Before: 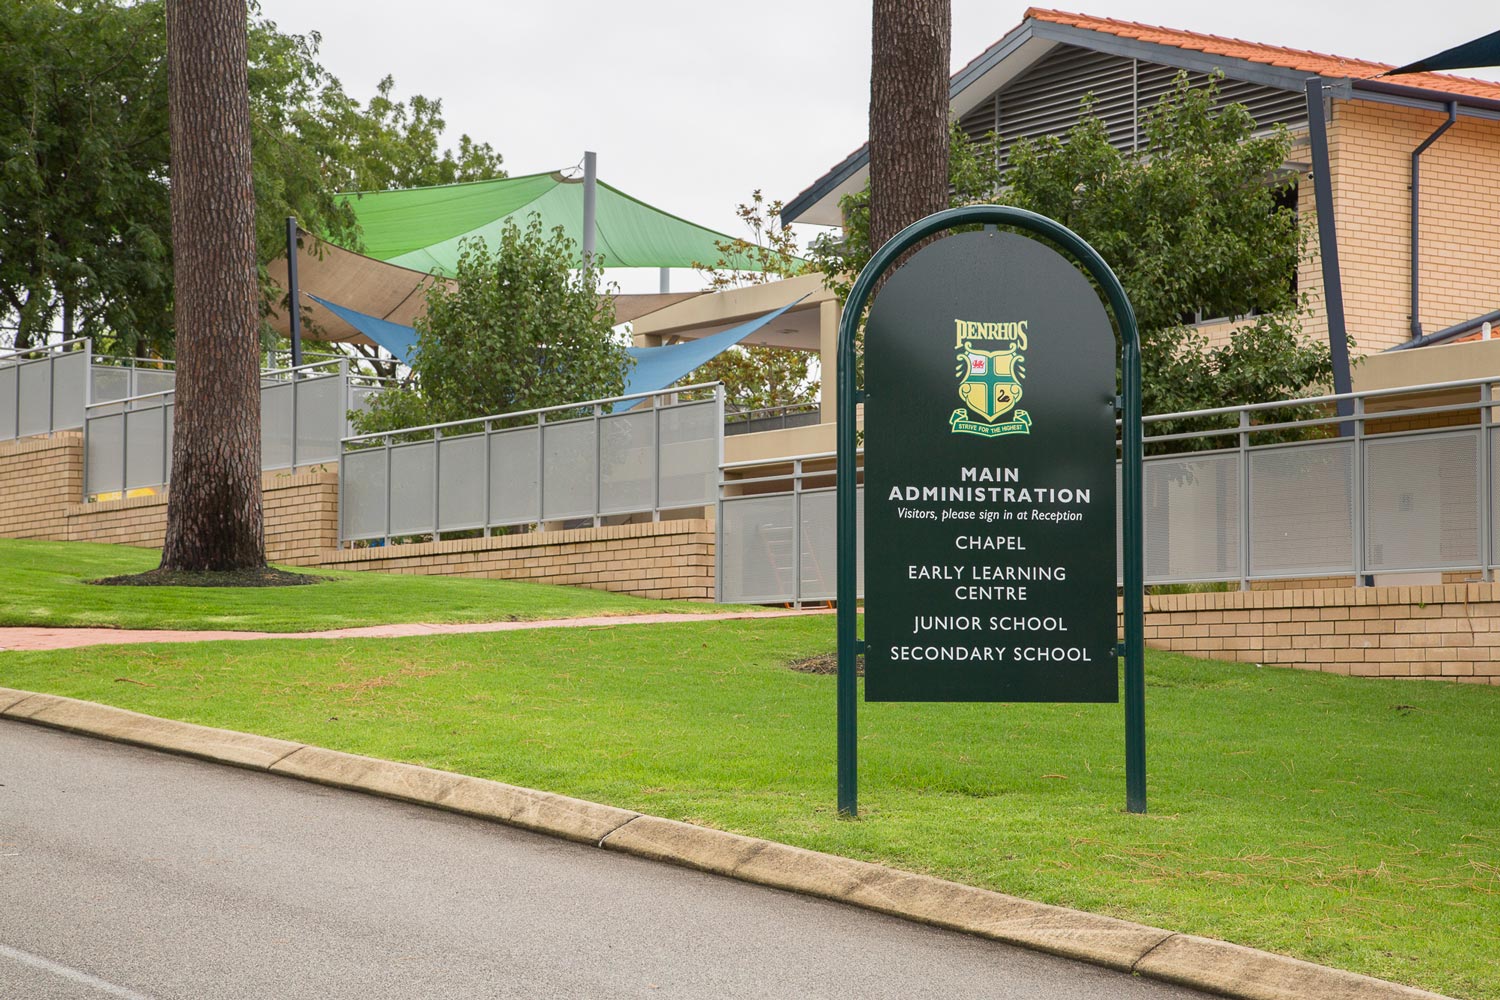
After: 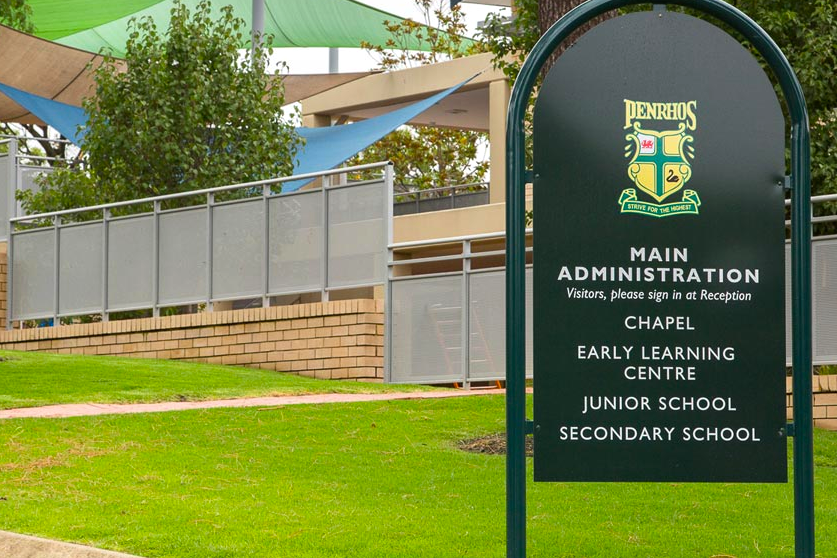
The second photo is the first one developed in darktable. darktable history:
crop and rotate: left 22.13%, top 22.054%, right 22.026%, bottom 22.102%
color balance: contrast 6.48%, output saturation 113.3%
